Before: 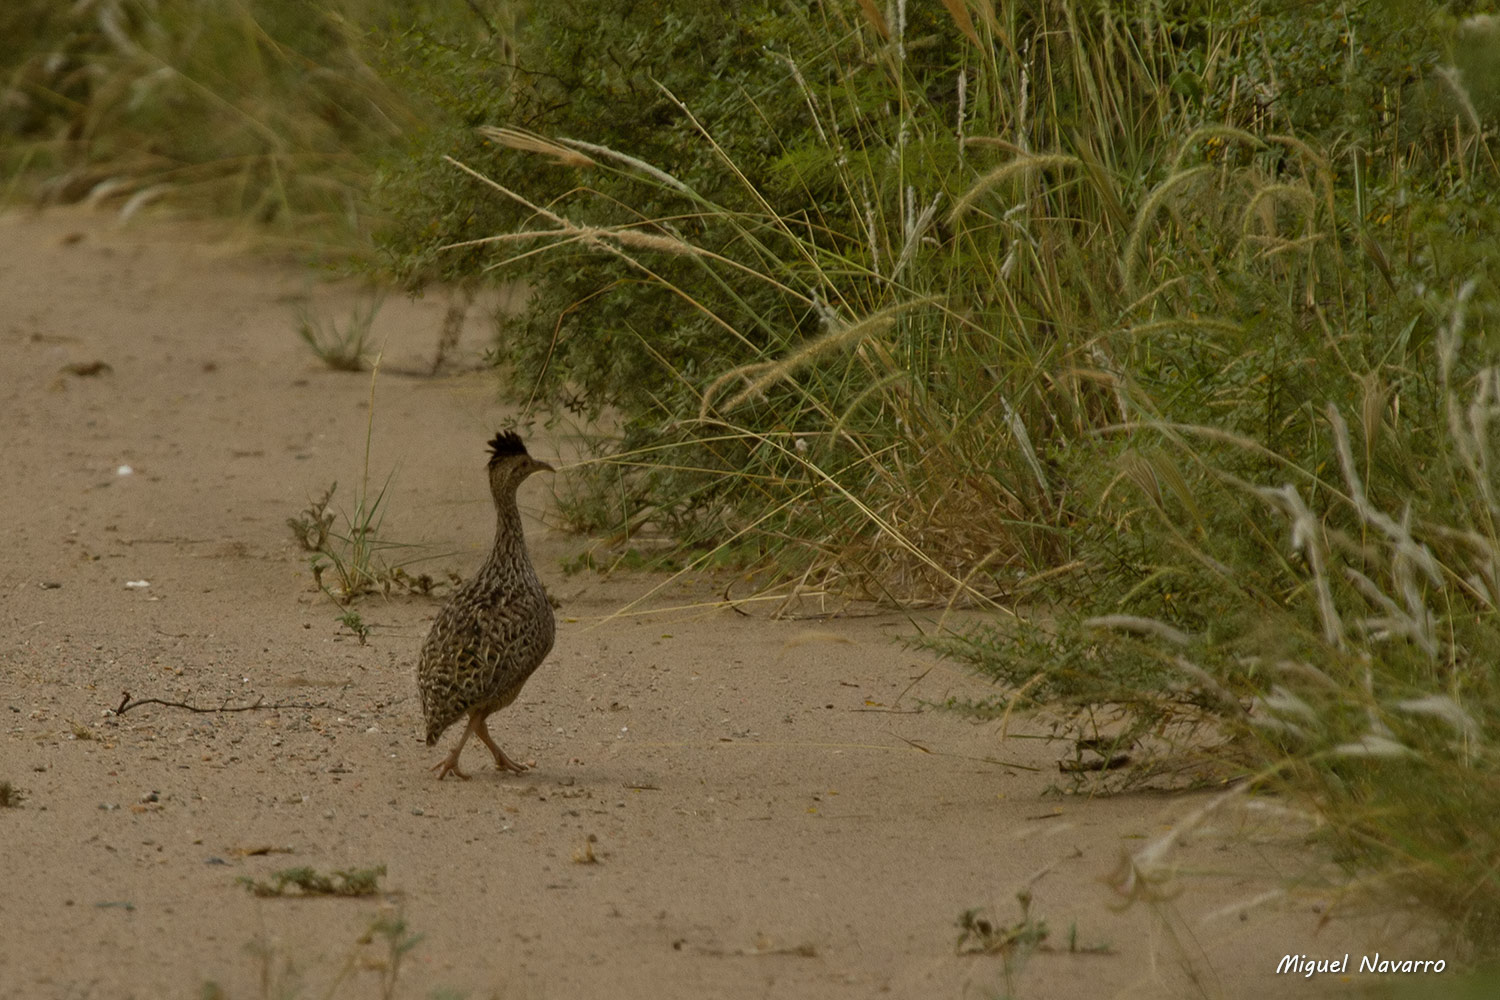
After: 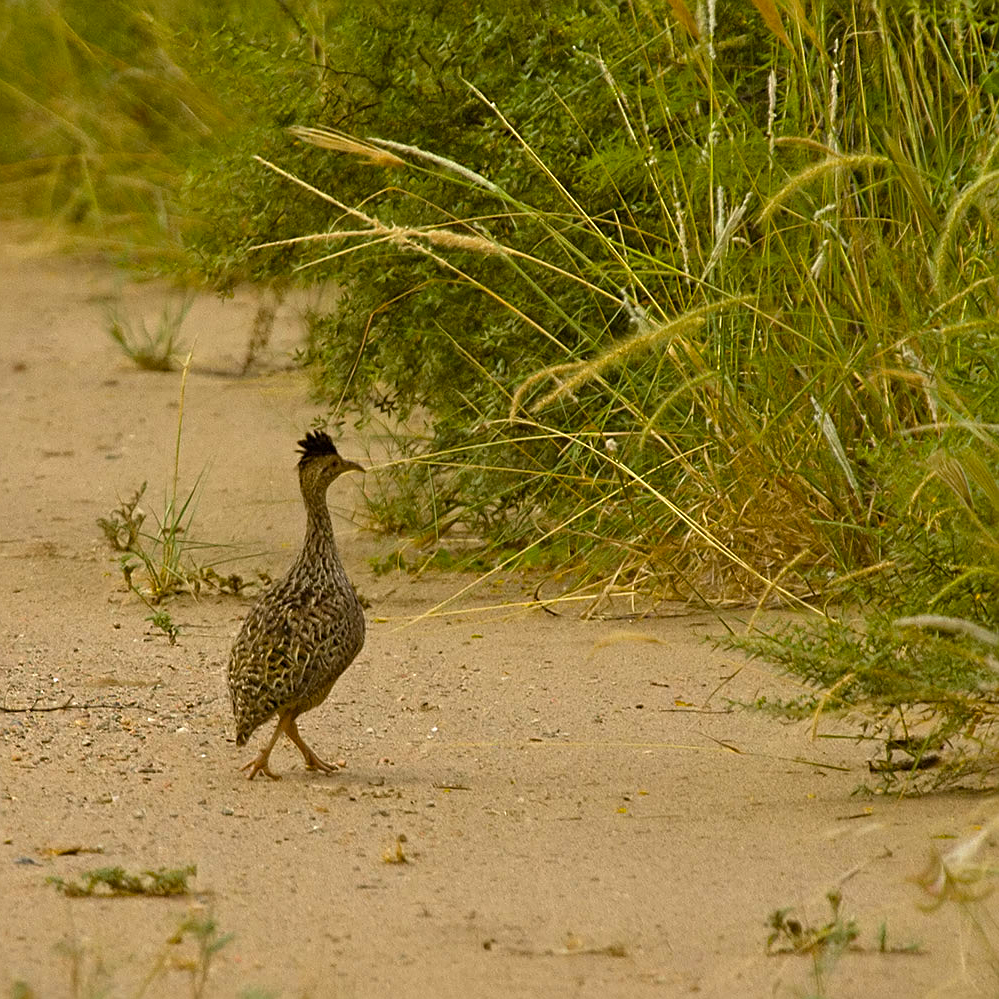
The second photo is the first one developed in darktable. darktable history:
exposure: black level correction 0, exposure 0.953 EV, compensate exposure bias true, compensate highlight preservation false
sharpen: on, module defaults
crop and rotate: left 12.673%, right 20.66%
color balance rgb: perceptual saturation grading › global saturation 30%, global vibrance 10%
